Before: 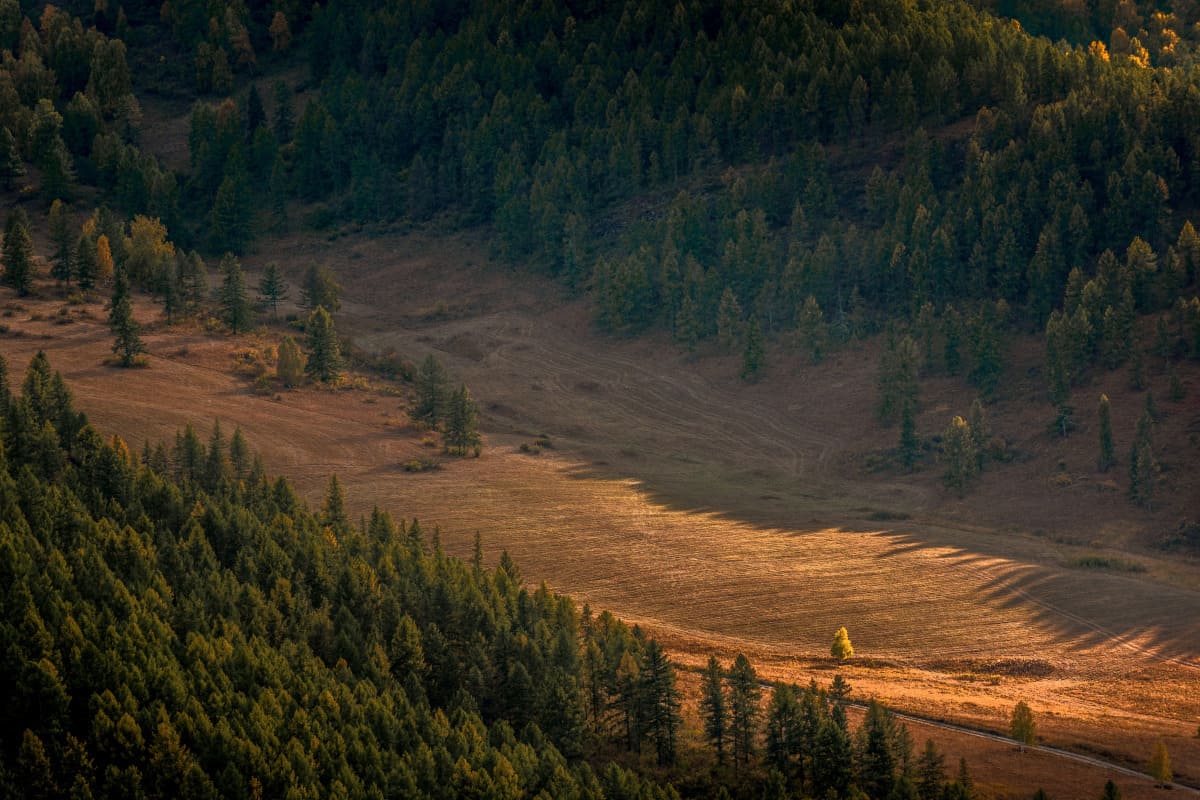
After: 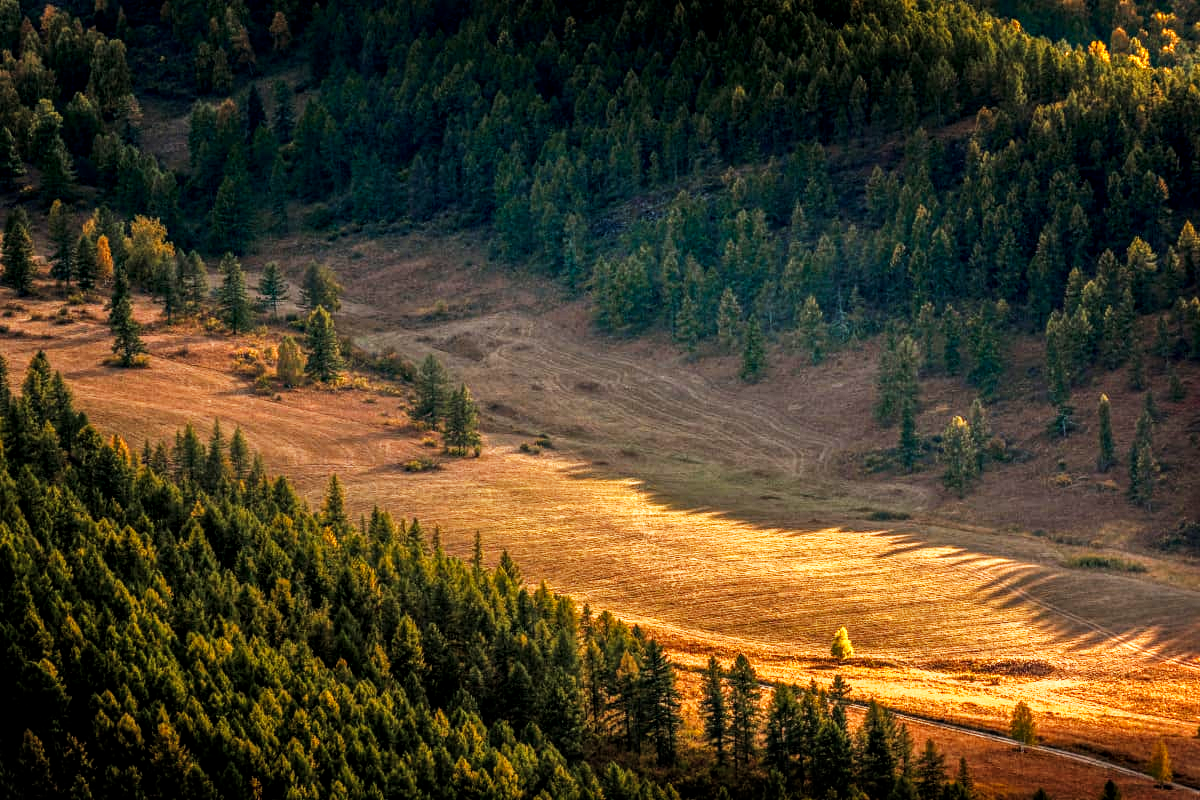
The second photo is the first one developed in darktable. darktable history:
shadows and highlights: shadows 22.7, highlights -48.71, soften with gaussian
local contrast: on, module defaults
base curve: curves: ch0 [(0, 0) (0.007, 0.004) (0.027, 0.03) (0.046, 0.07) (0.207, 0.54) (0.442, 0.872) (0.673, 0.972) (1, 1)], preserve colors none
